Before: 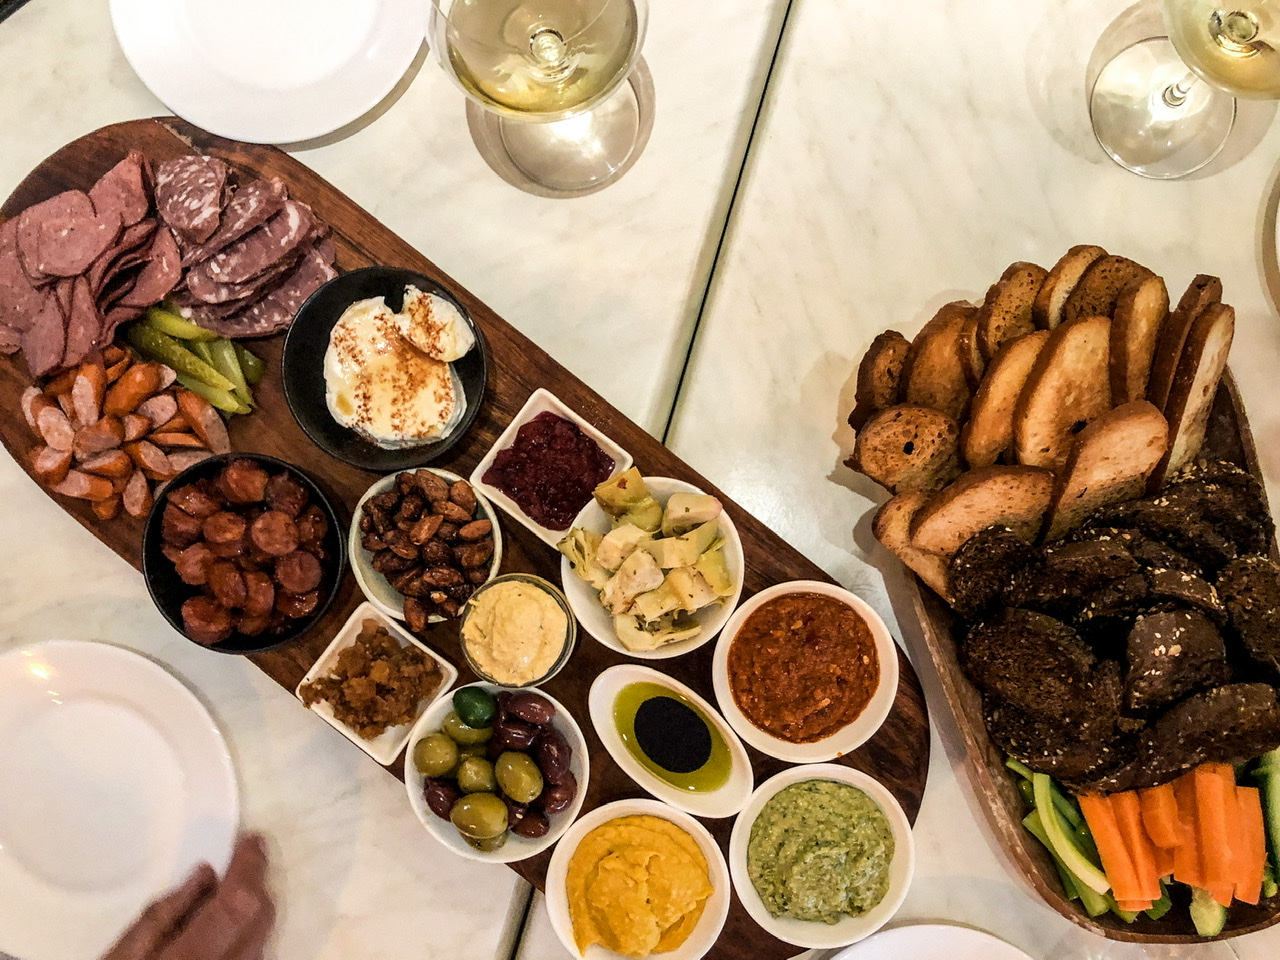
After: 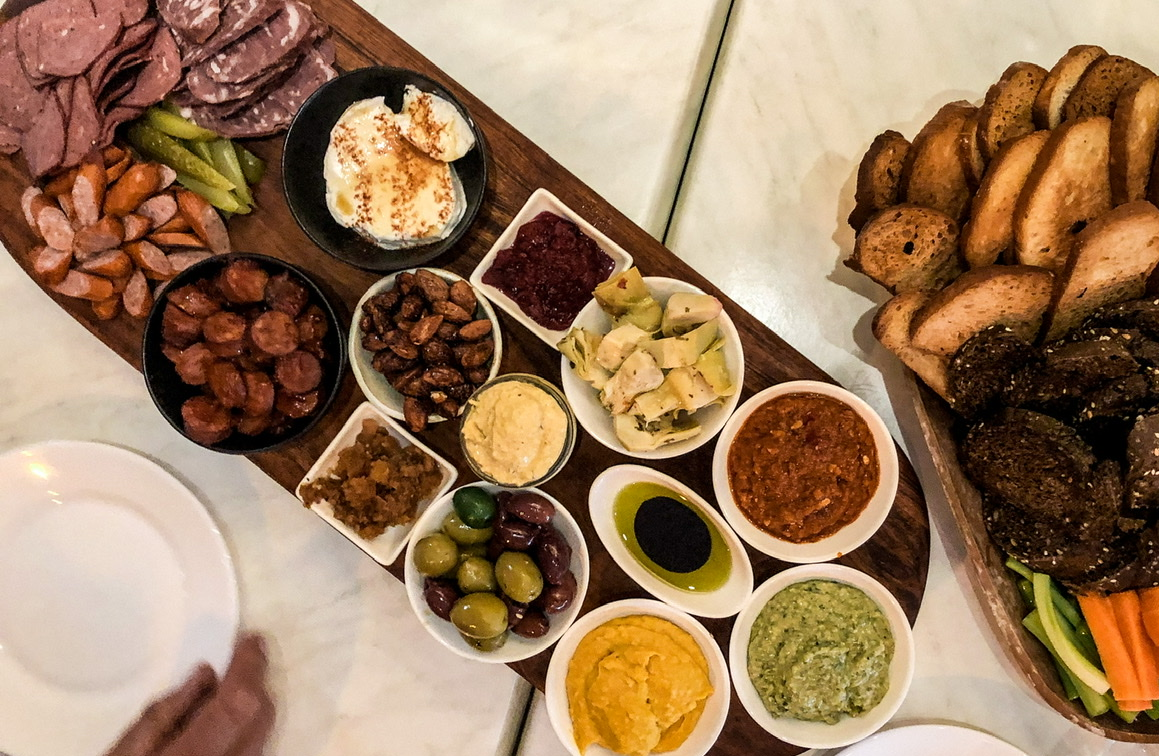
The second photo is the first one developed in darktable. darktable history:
tone equalizer: on, module defaults
crop: top 20.916%, right 9.437%, bottom 0.316%
